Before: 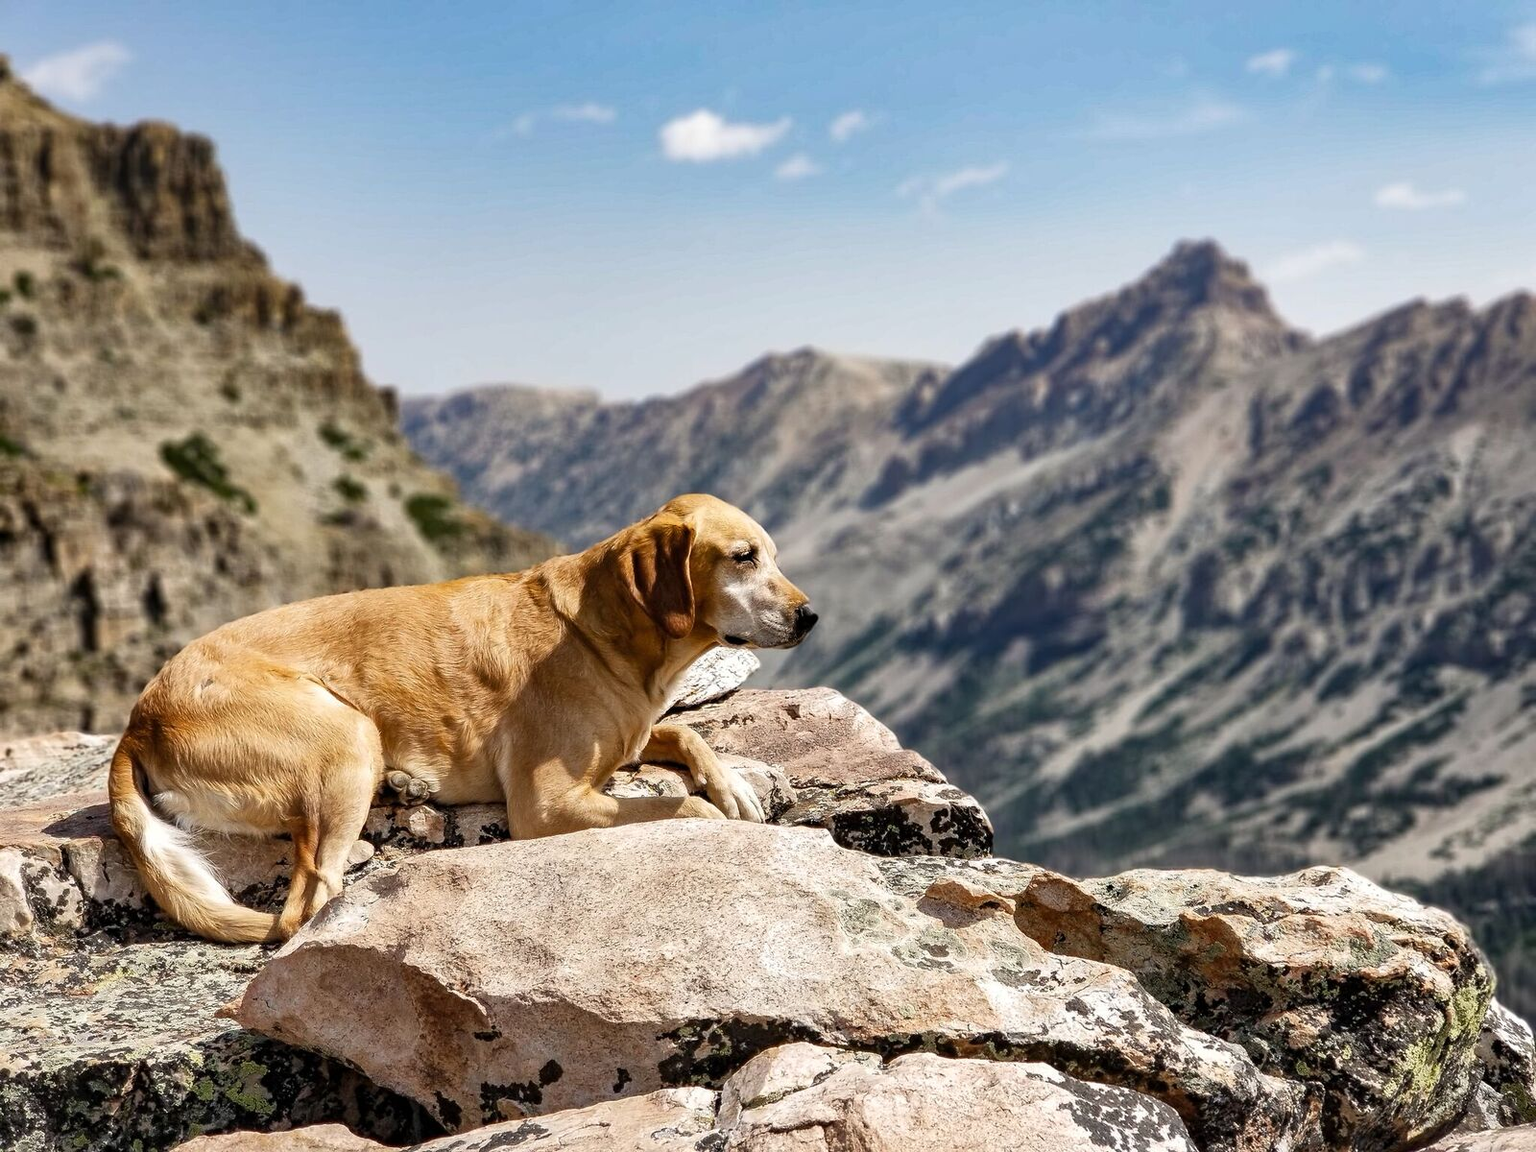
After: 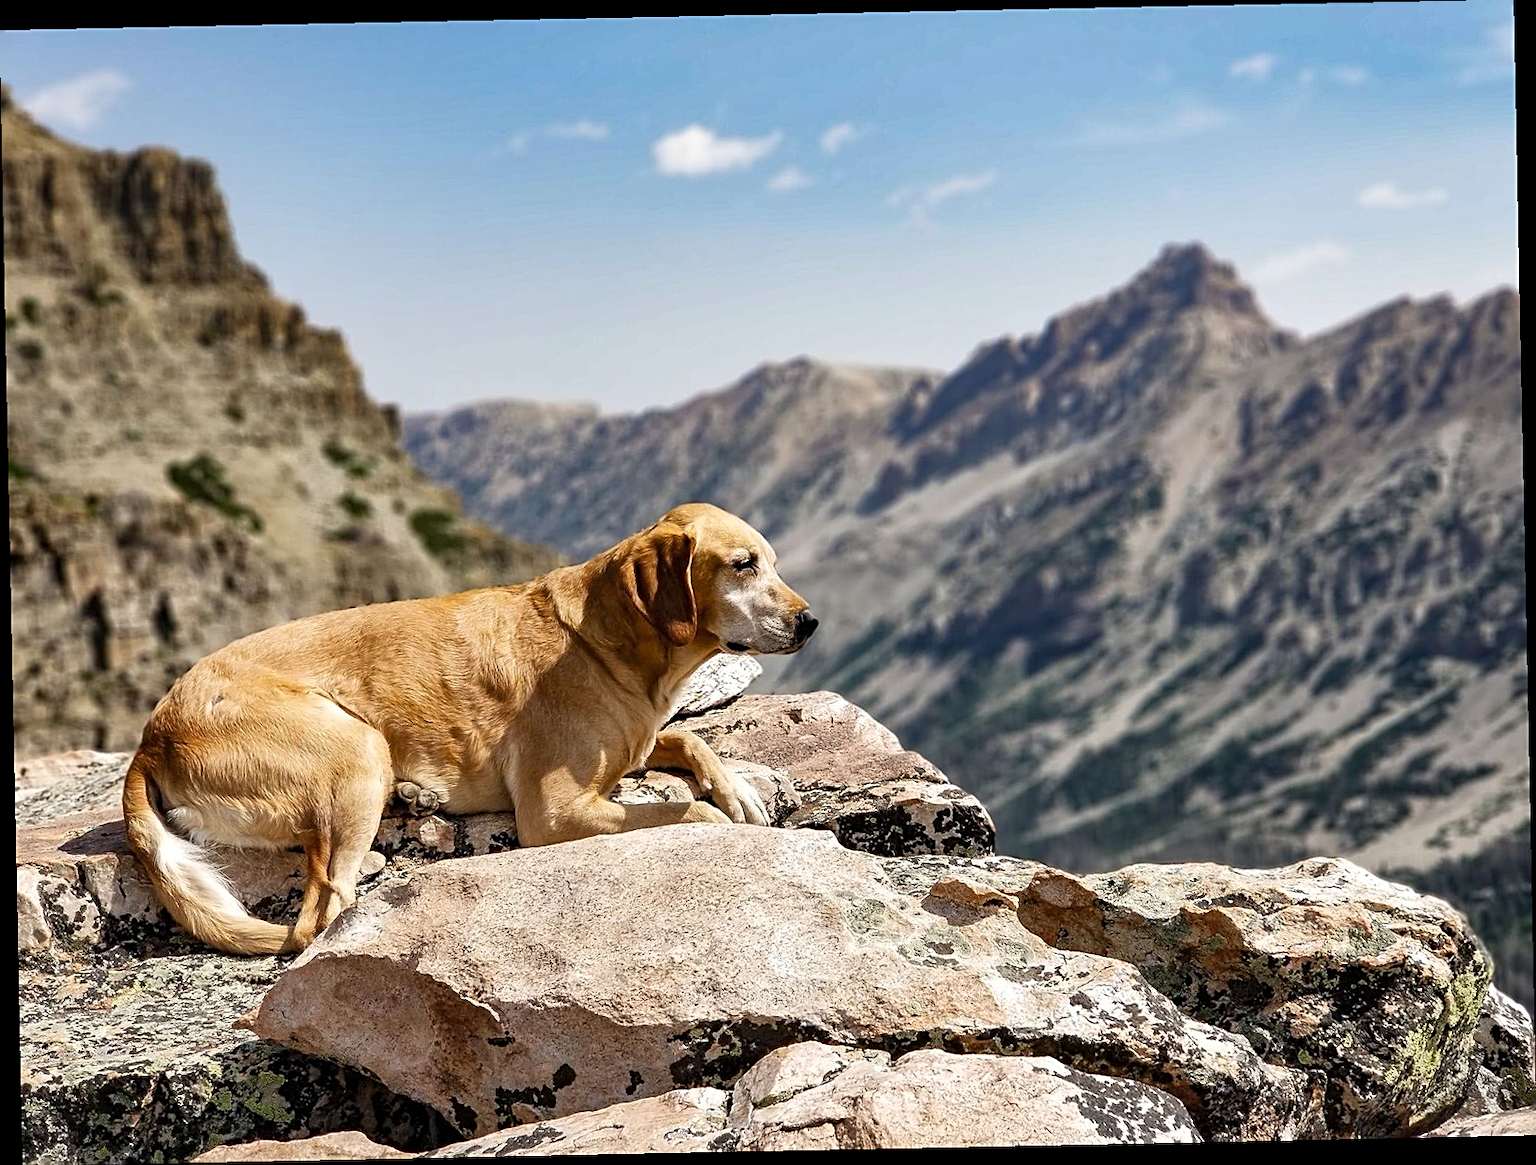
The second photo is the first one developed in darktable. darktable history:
rotate and perspective: rotation -1.17°, automatic cropping off
sharpen: on, module defaults
tone equalizer: on, module defaults
